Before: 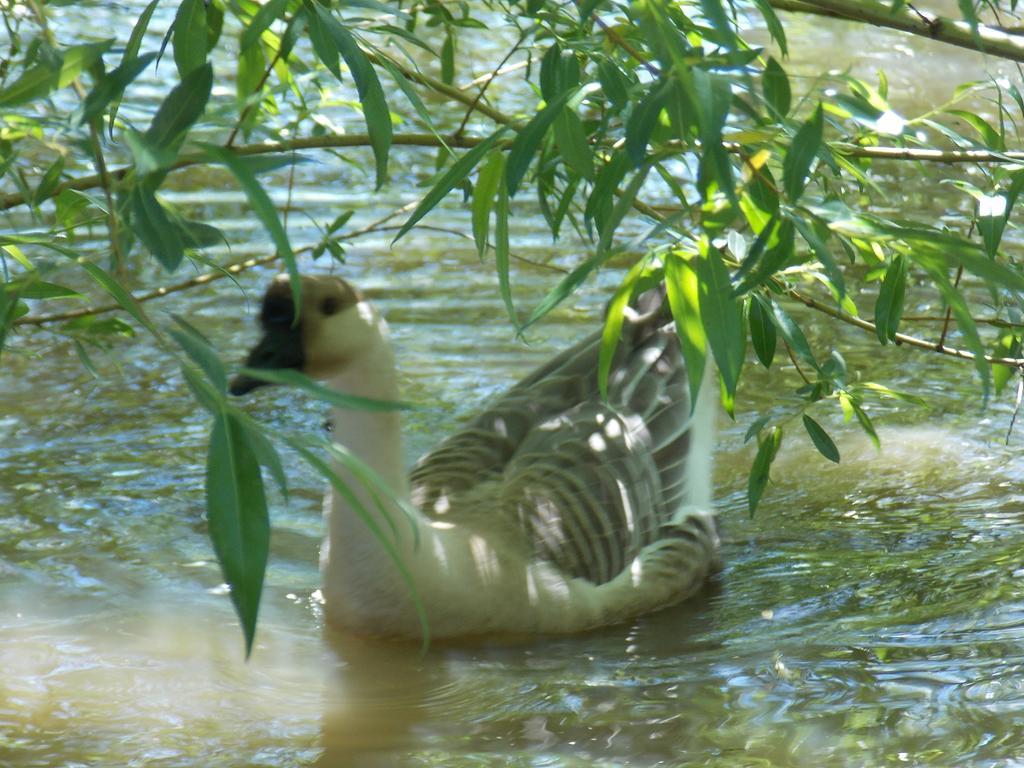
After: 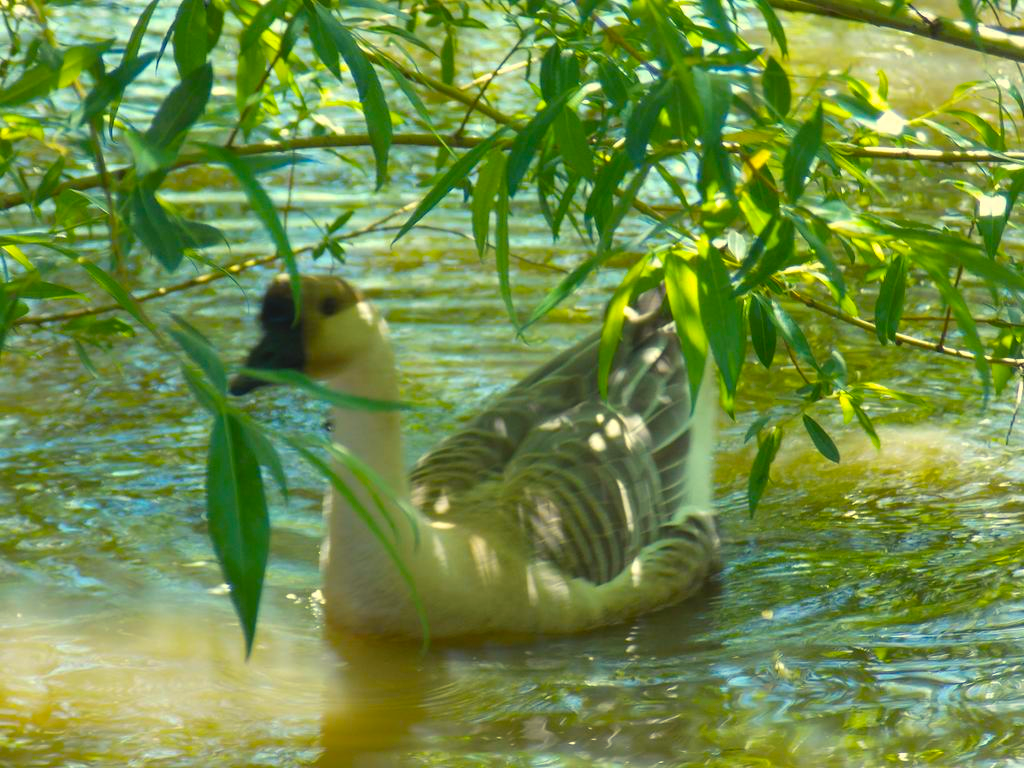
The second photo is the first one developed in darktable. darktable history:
color balance rgb: highlights gain › chroma 7.874%, highlights gain › hue 86.38°, global offset › luminance 0.494%, global offset › hue 56.74°, linear chroma grading › global chroma 14.475%, perceptual saturation grading › global saturation 29.451%, global vibrance 20%
